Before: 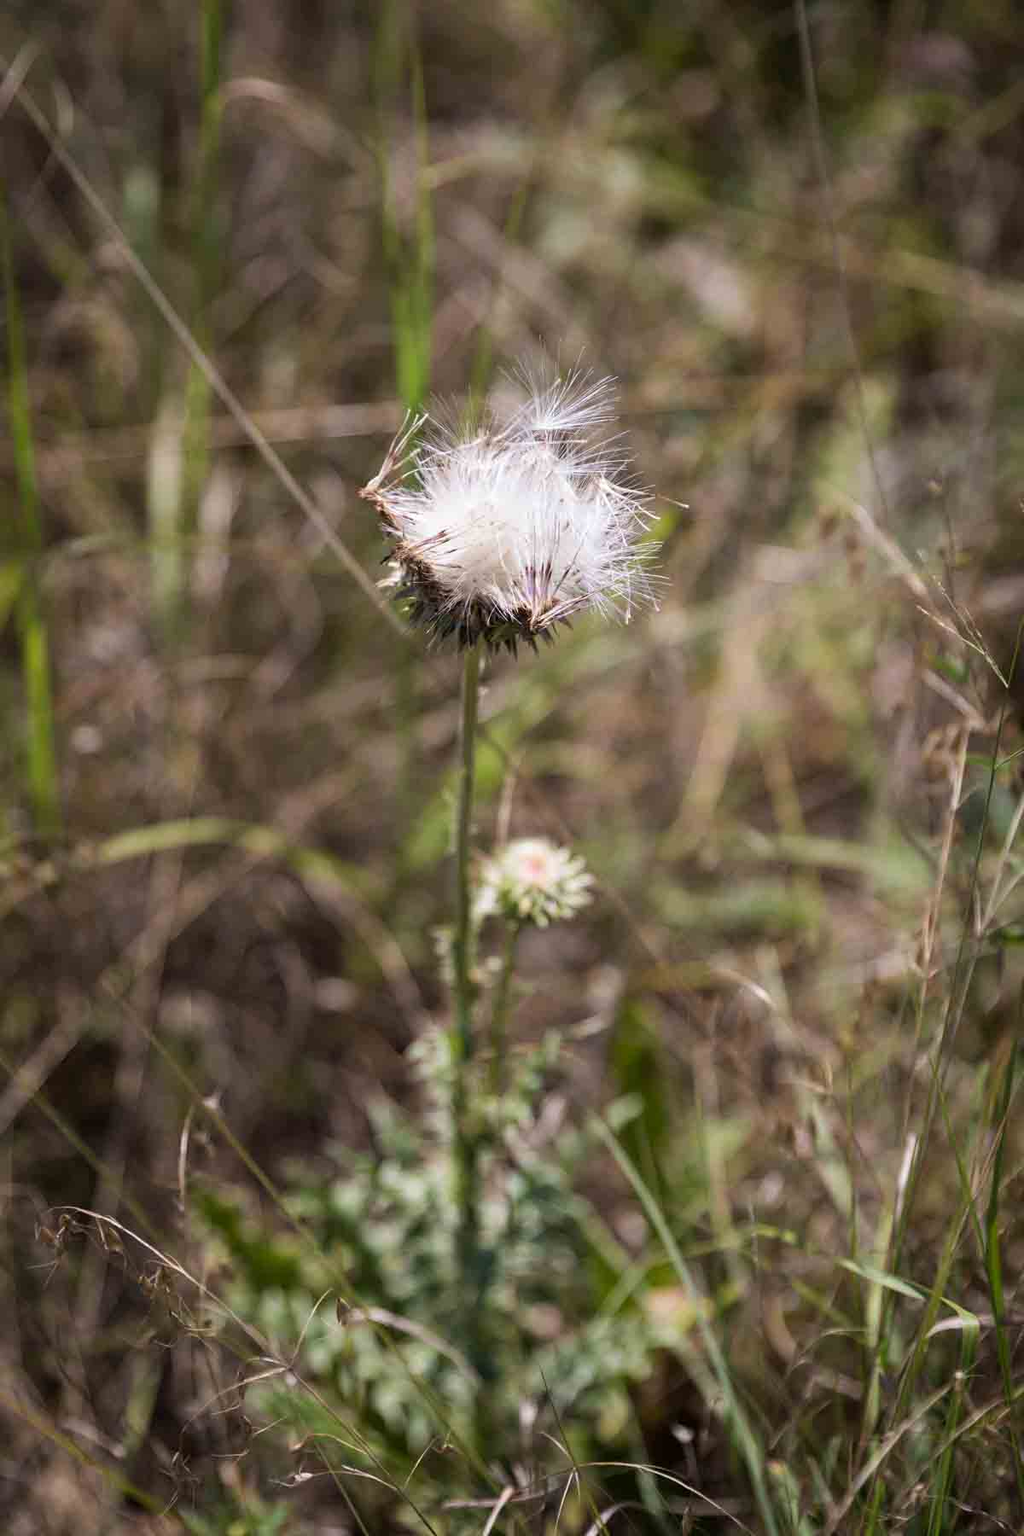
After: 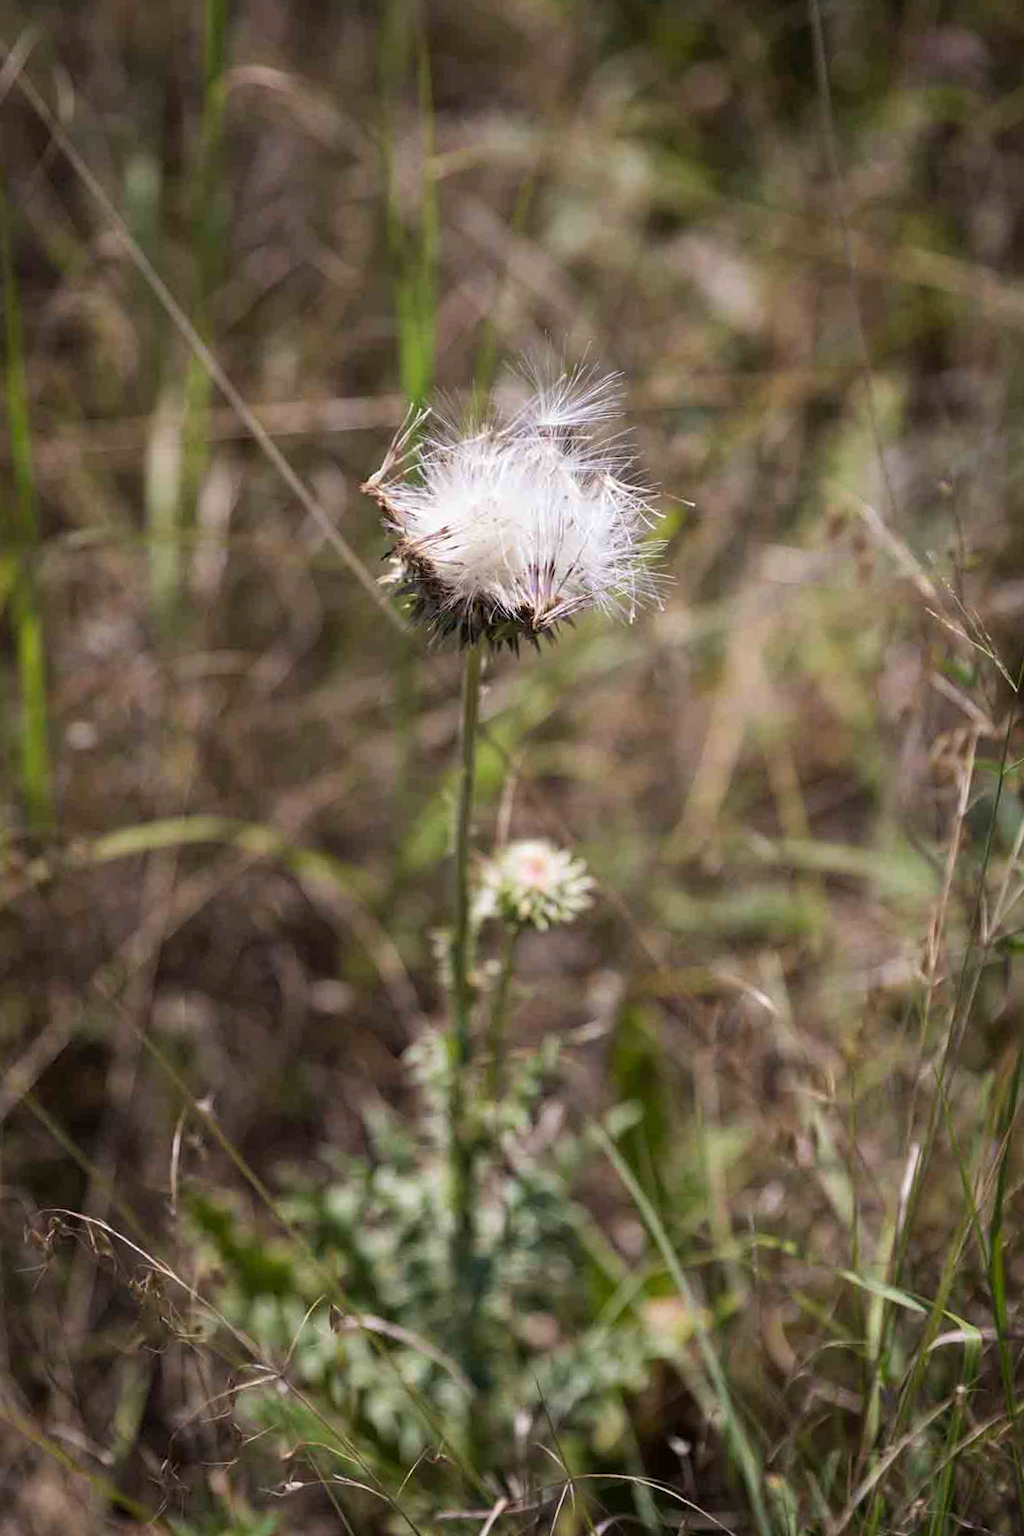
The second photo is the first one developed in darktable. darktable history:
crop and rotate: angle -0.567°
